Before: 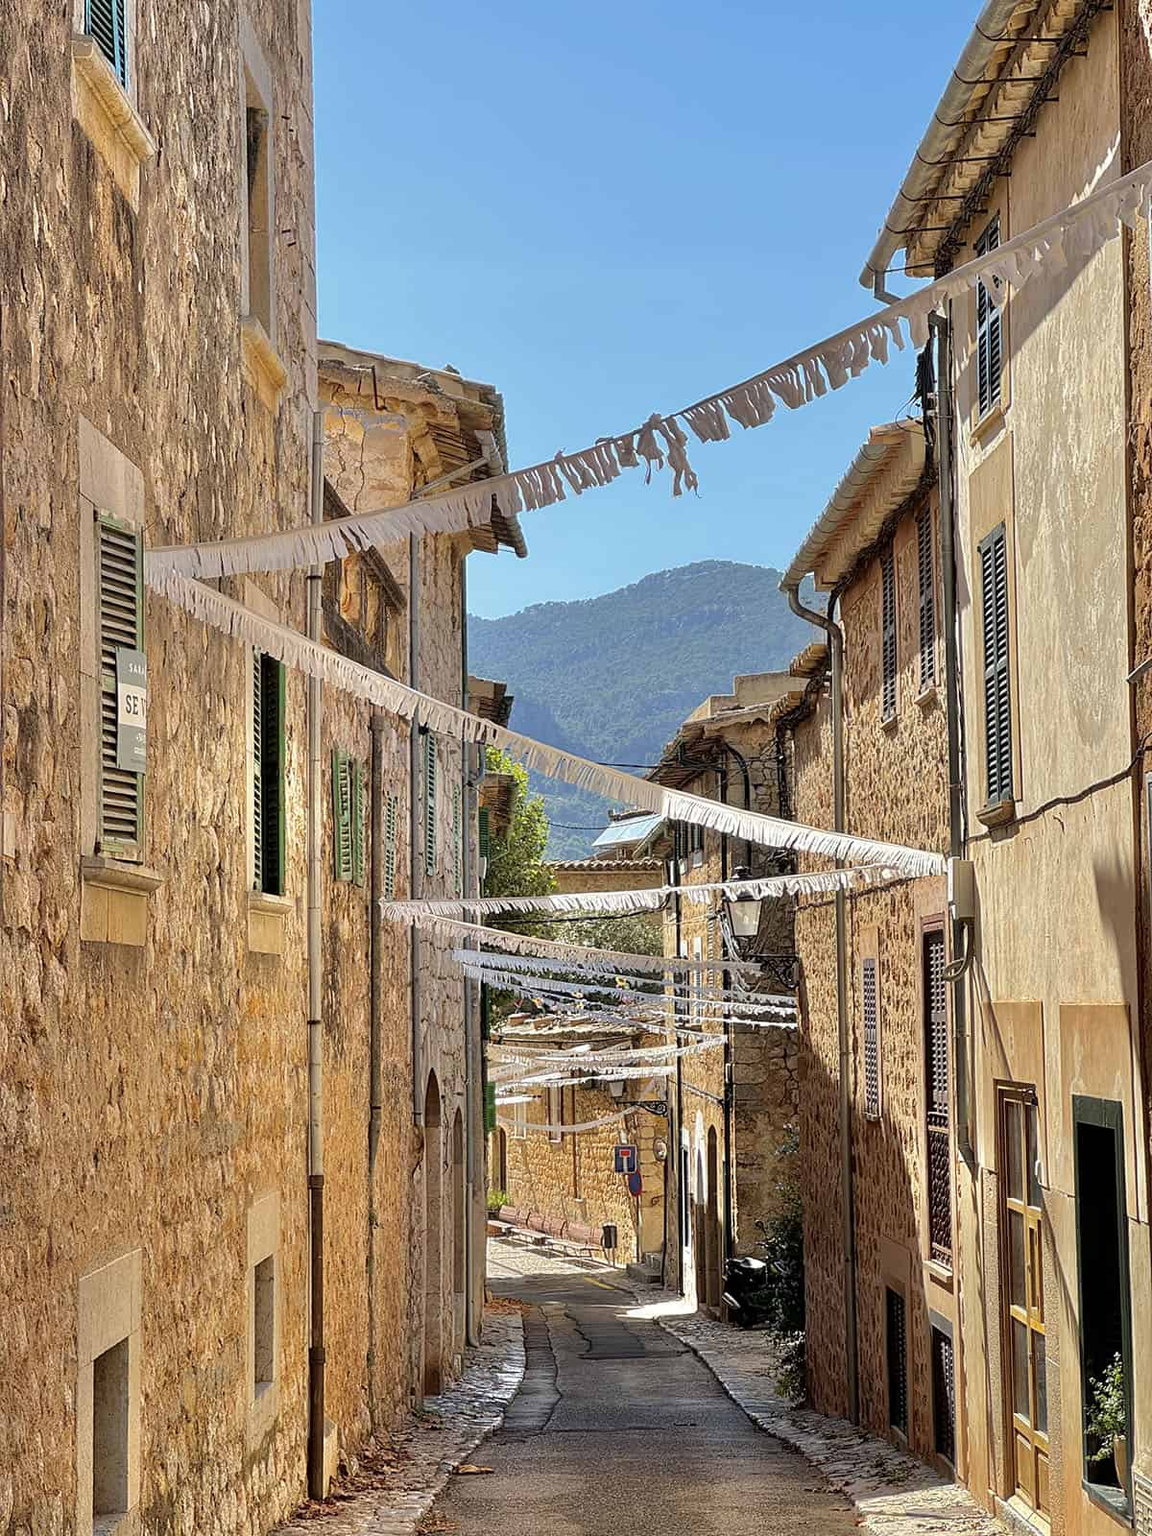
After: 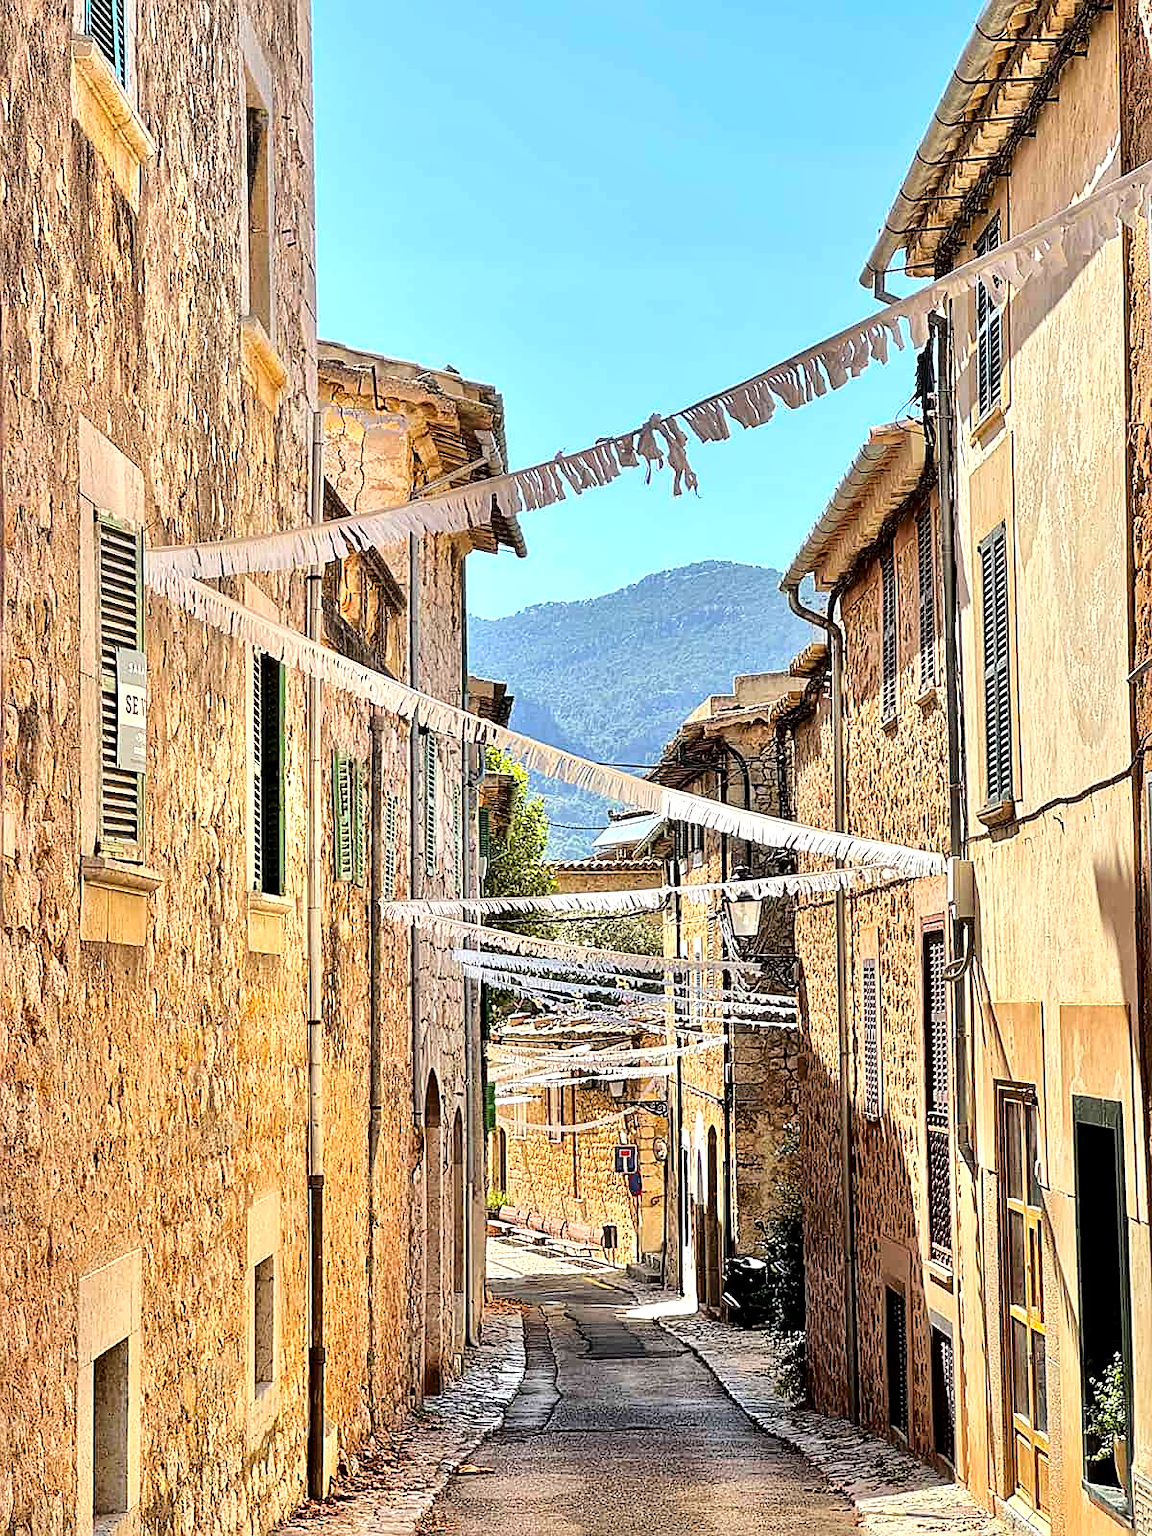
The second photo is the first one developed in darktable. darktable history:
base curve: curves: ch0 [(0, 0) (0.028, 0.03) (0.121, 0.232) (0.46, 0.748) (0.859, 0.968) (1, 1)]
sharpen: on, module defaults
local contrast: mode bilateral grid, contrast 26, coarseness 61, detail 152%, midtone range 0.2
